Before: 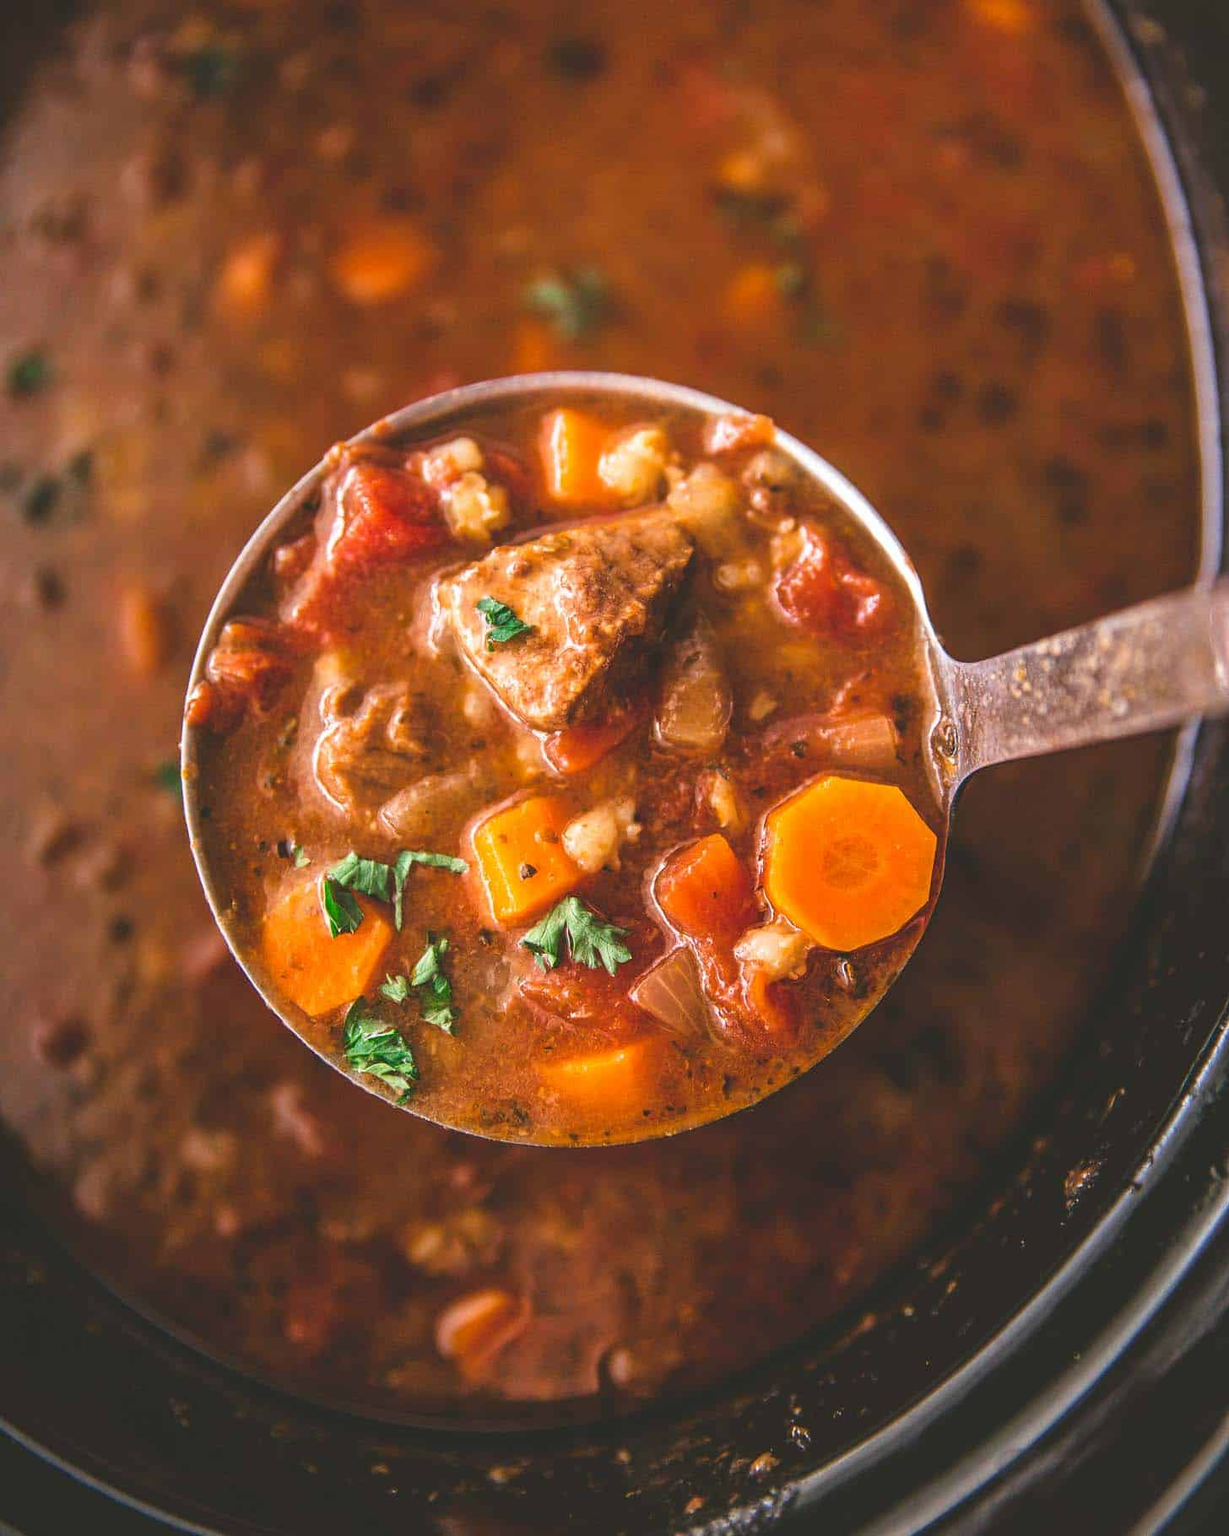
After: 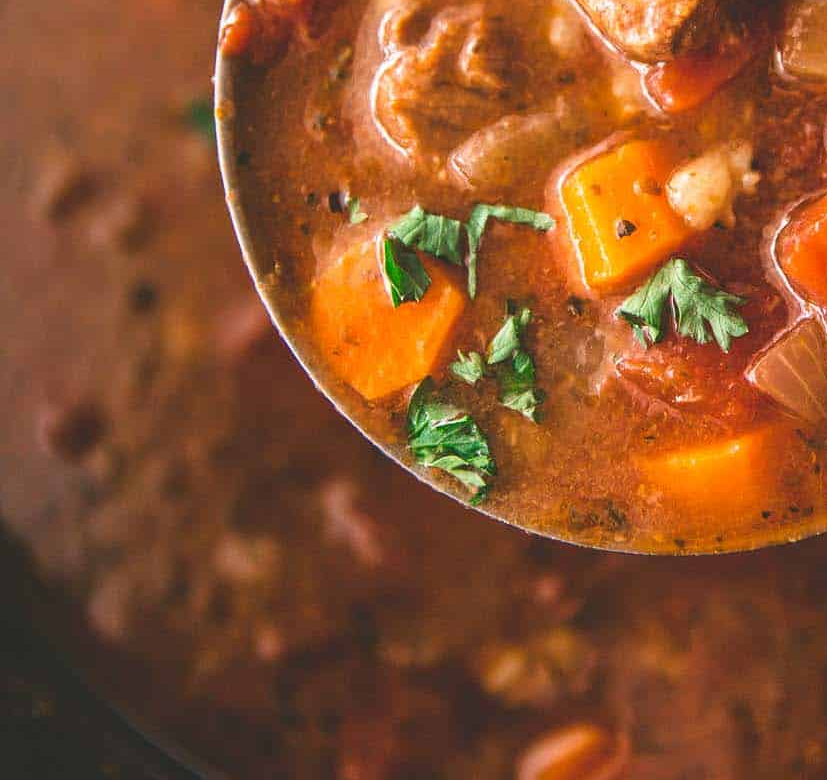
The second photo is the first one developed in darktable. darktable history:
crop: top 44.191%, right 43.181%, bottom 12.93%
